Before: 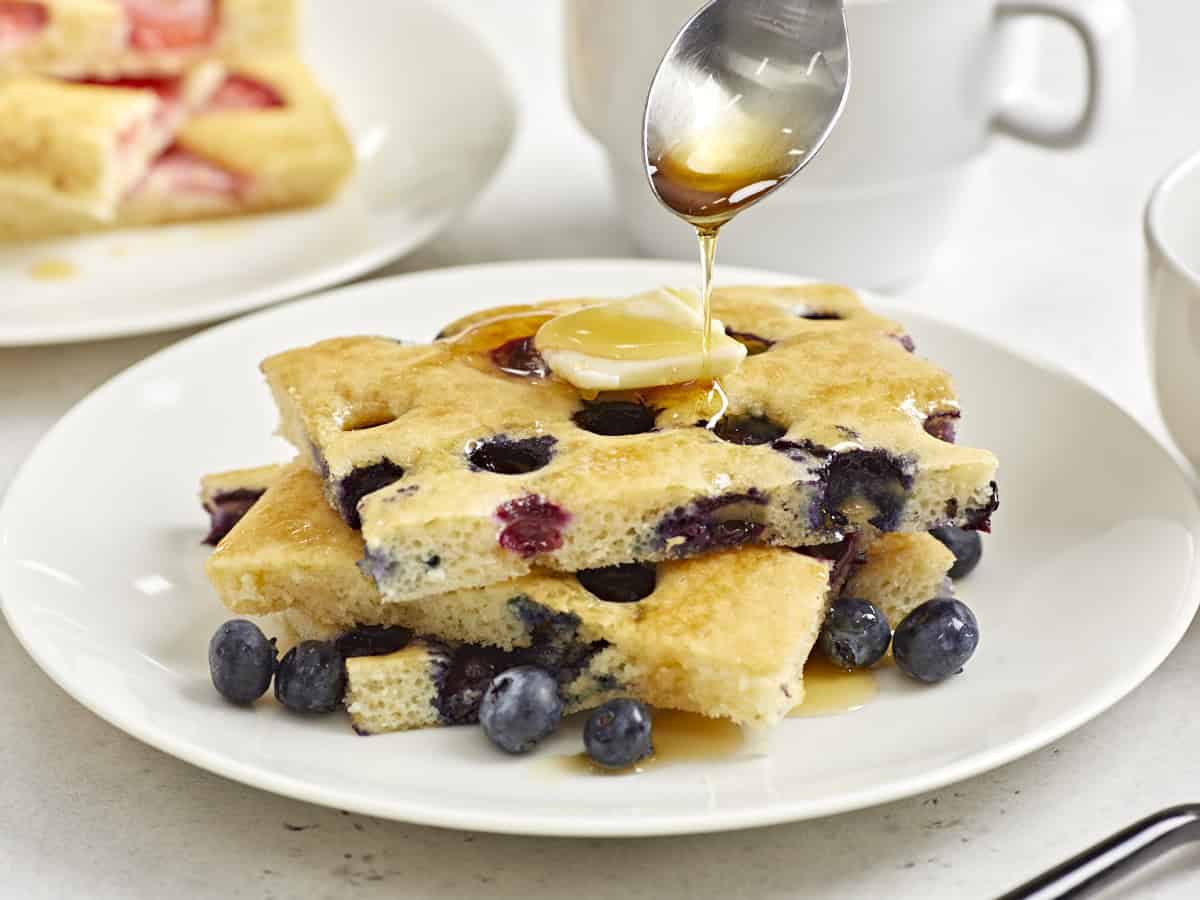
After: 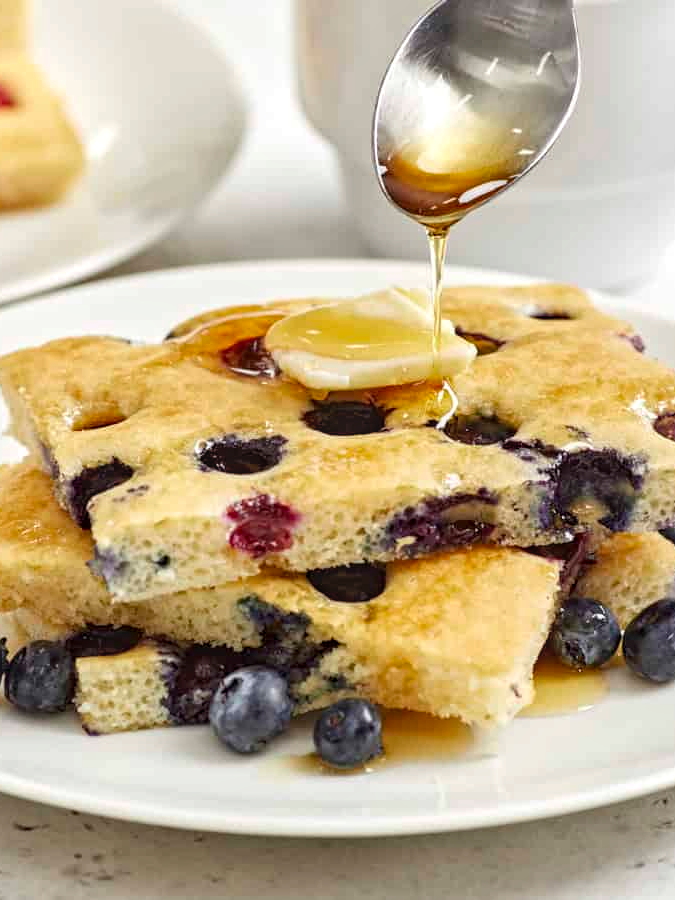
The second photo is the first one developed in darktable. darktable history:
local contrast: on, module defaults
crop and rotate: left 22.516%, right 21.234%
